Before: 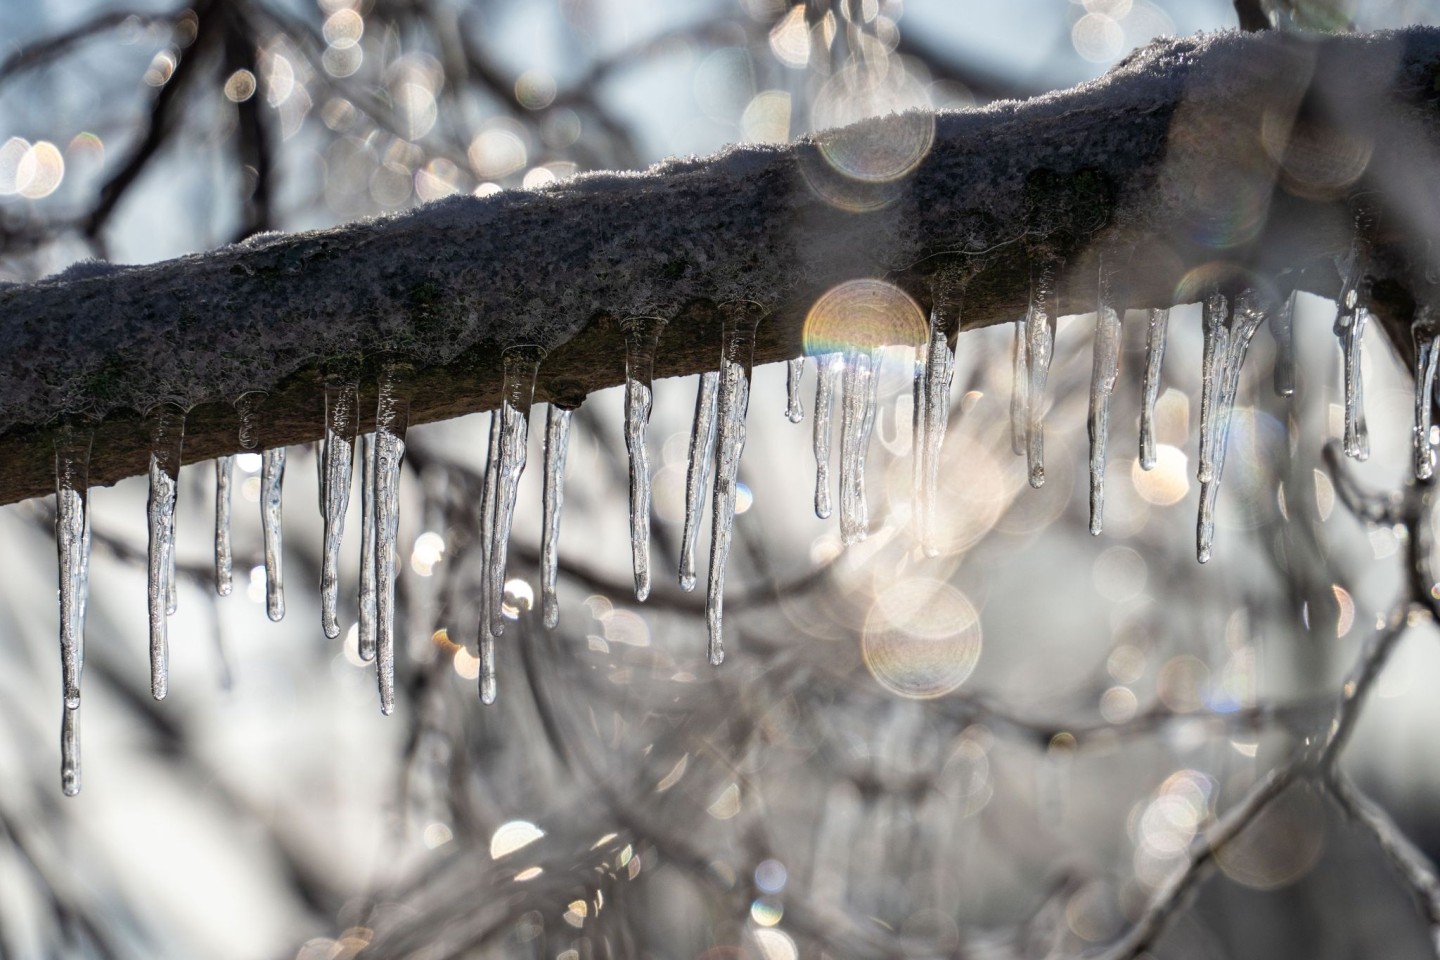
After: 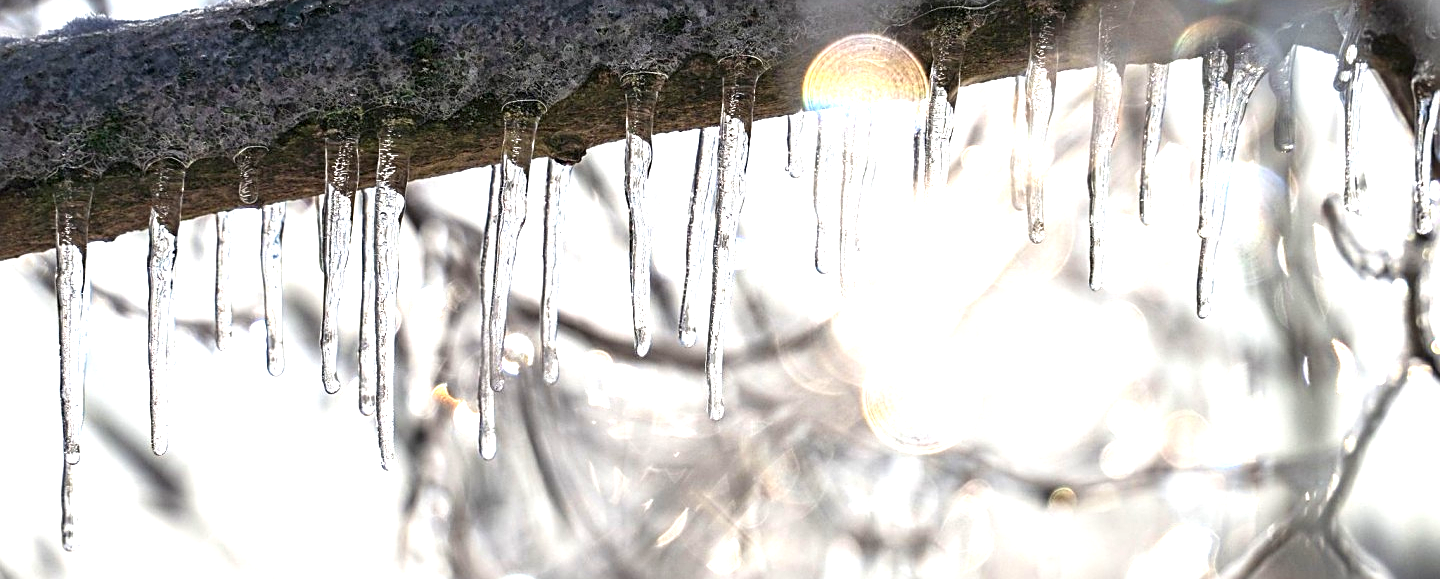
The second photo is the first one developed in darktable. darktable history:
sharpen: on, module defaults
exposure: black level correction 0, exposure 1.502 EV, compensate exposure bias true, compensate highlight preservation false
crop and rotate: top 25.546%, bottom 14.046%
